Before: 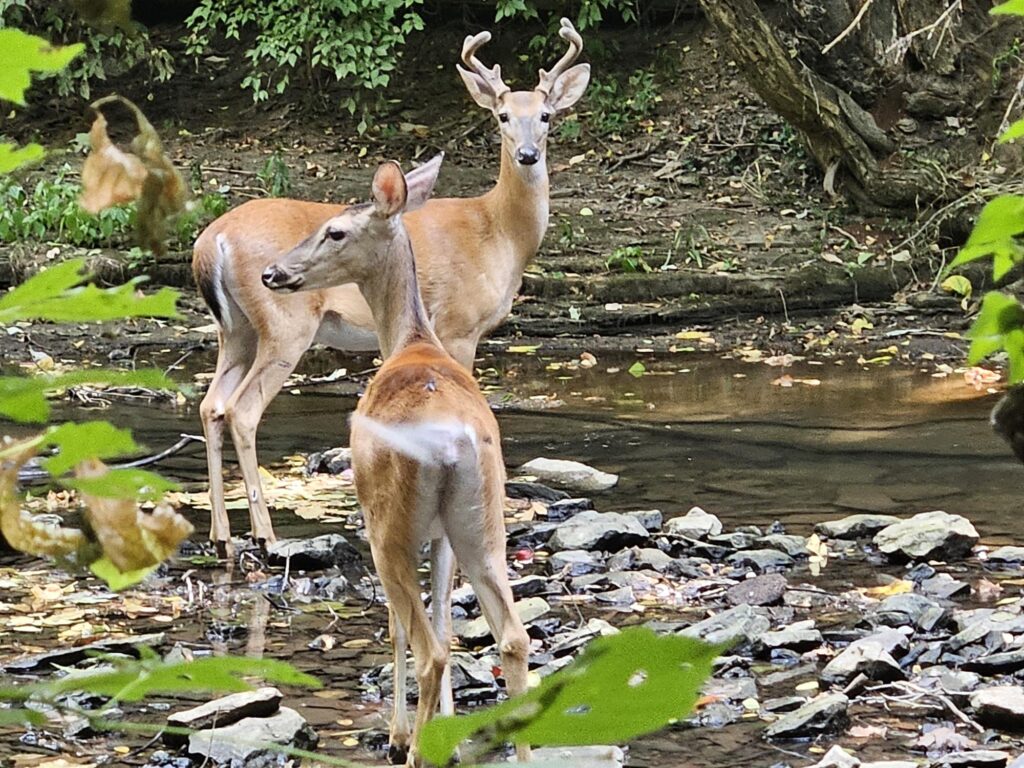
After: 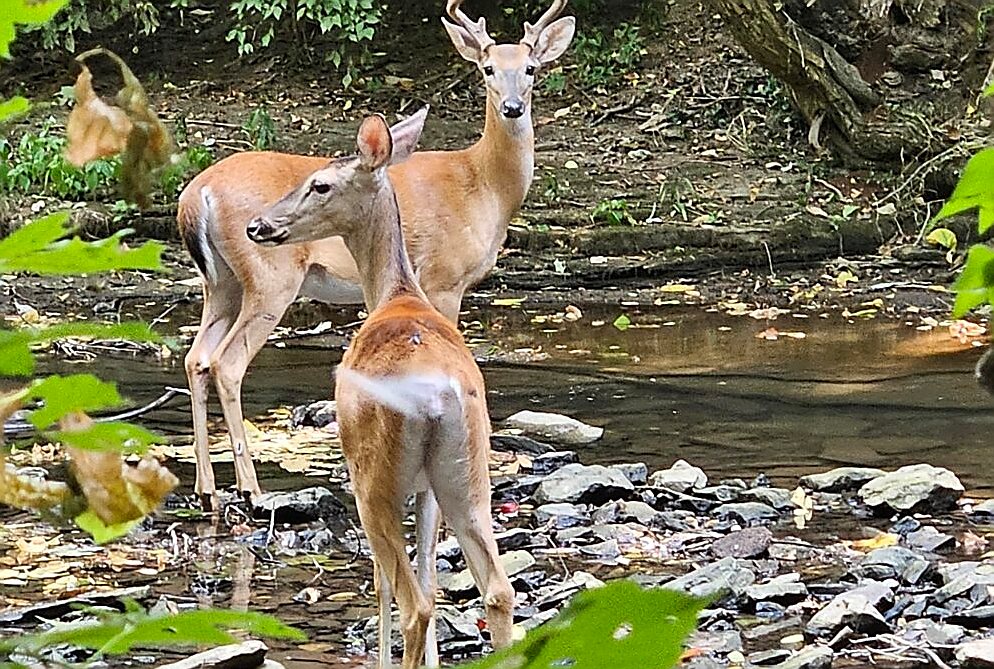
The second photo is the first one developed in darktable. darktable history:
rgb levels: preserve colors max RGB
sharpen: radius 1.4, amount 1.25, threshold 0.7
crop: left 1.507%, top 6.147%, right 1.379%, bottom 6.637%
